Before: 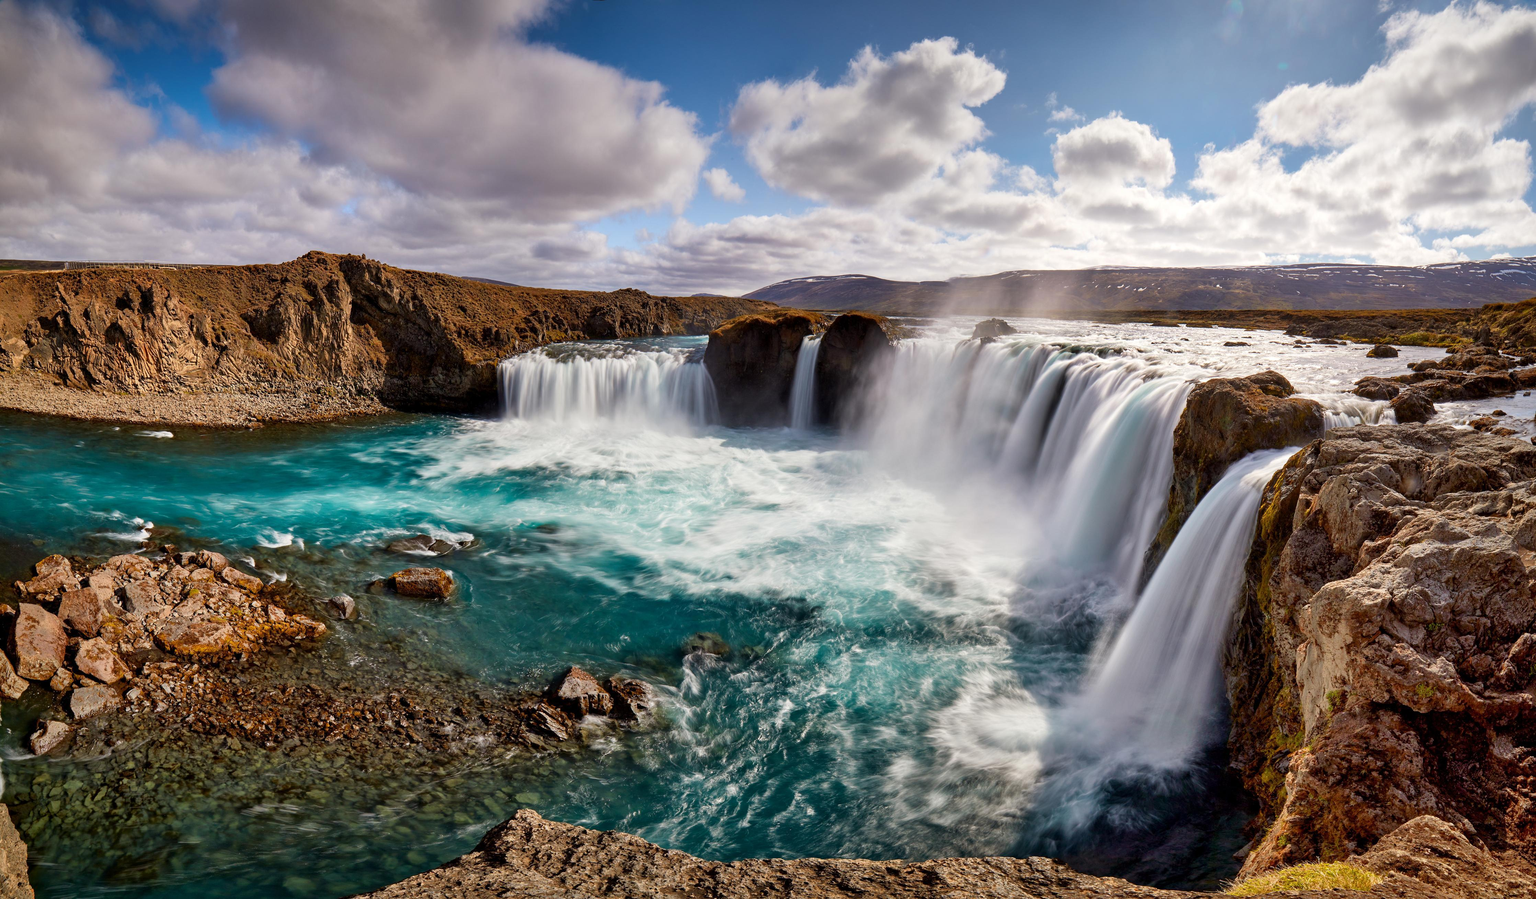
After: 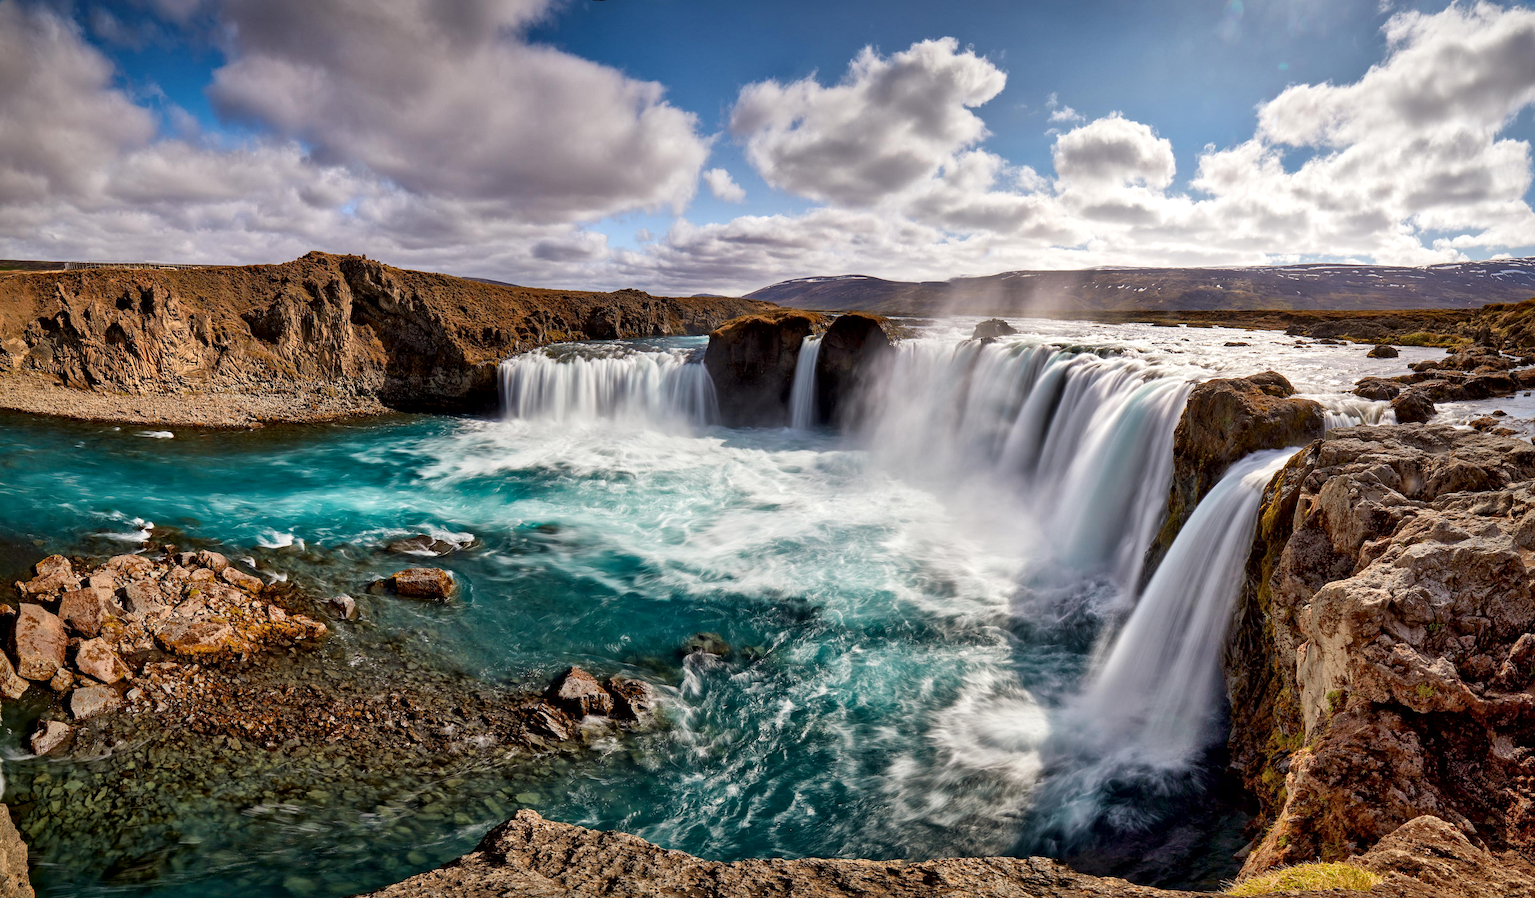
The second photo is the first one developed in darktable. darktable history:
local contrast: mode bilateral grid, contrast 20, coarseness 50, detail 141%, midtone range 0.2
rotate and perspective: crop left 0, crop top 0
